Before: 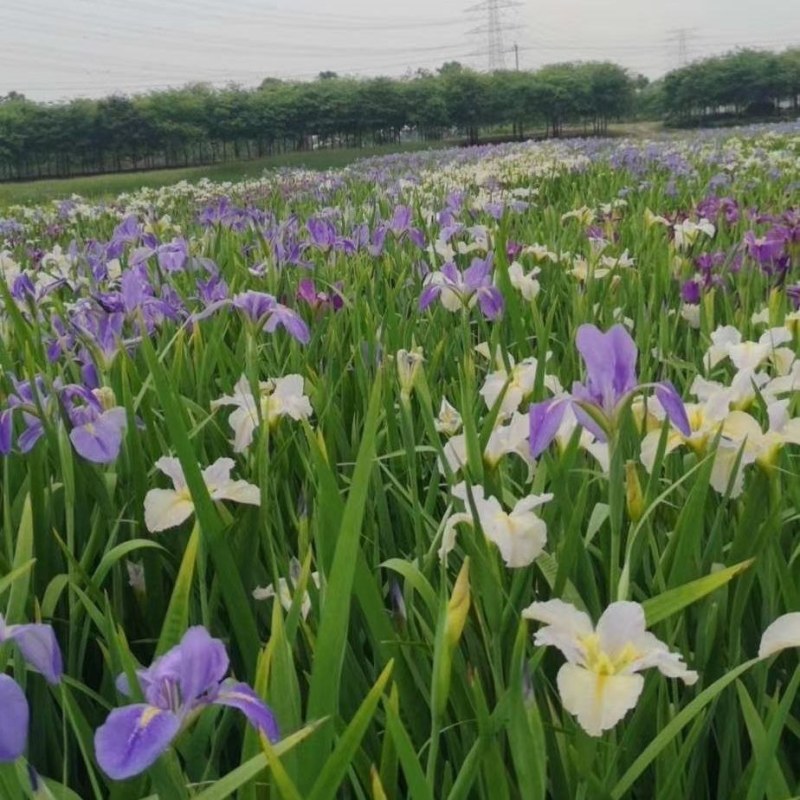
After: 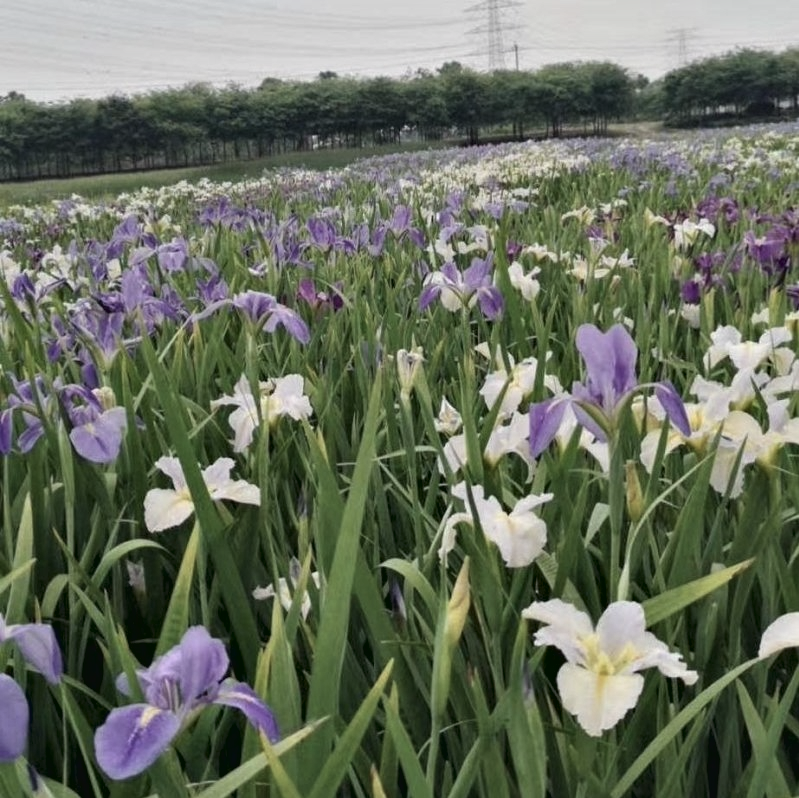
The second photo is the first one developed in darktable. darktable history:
contrast equalizer: octaves 7, y [[0.6 ×6], [0.55 ×6], [0 ×6], [0 ×6], [0 ×6]]
crop: top 0.053%, bottom 0.184%
contrast brightness saturation: contrast -0.057, saturation -0.413
